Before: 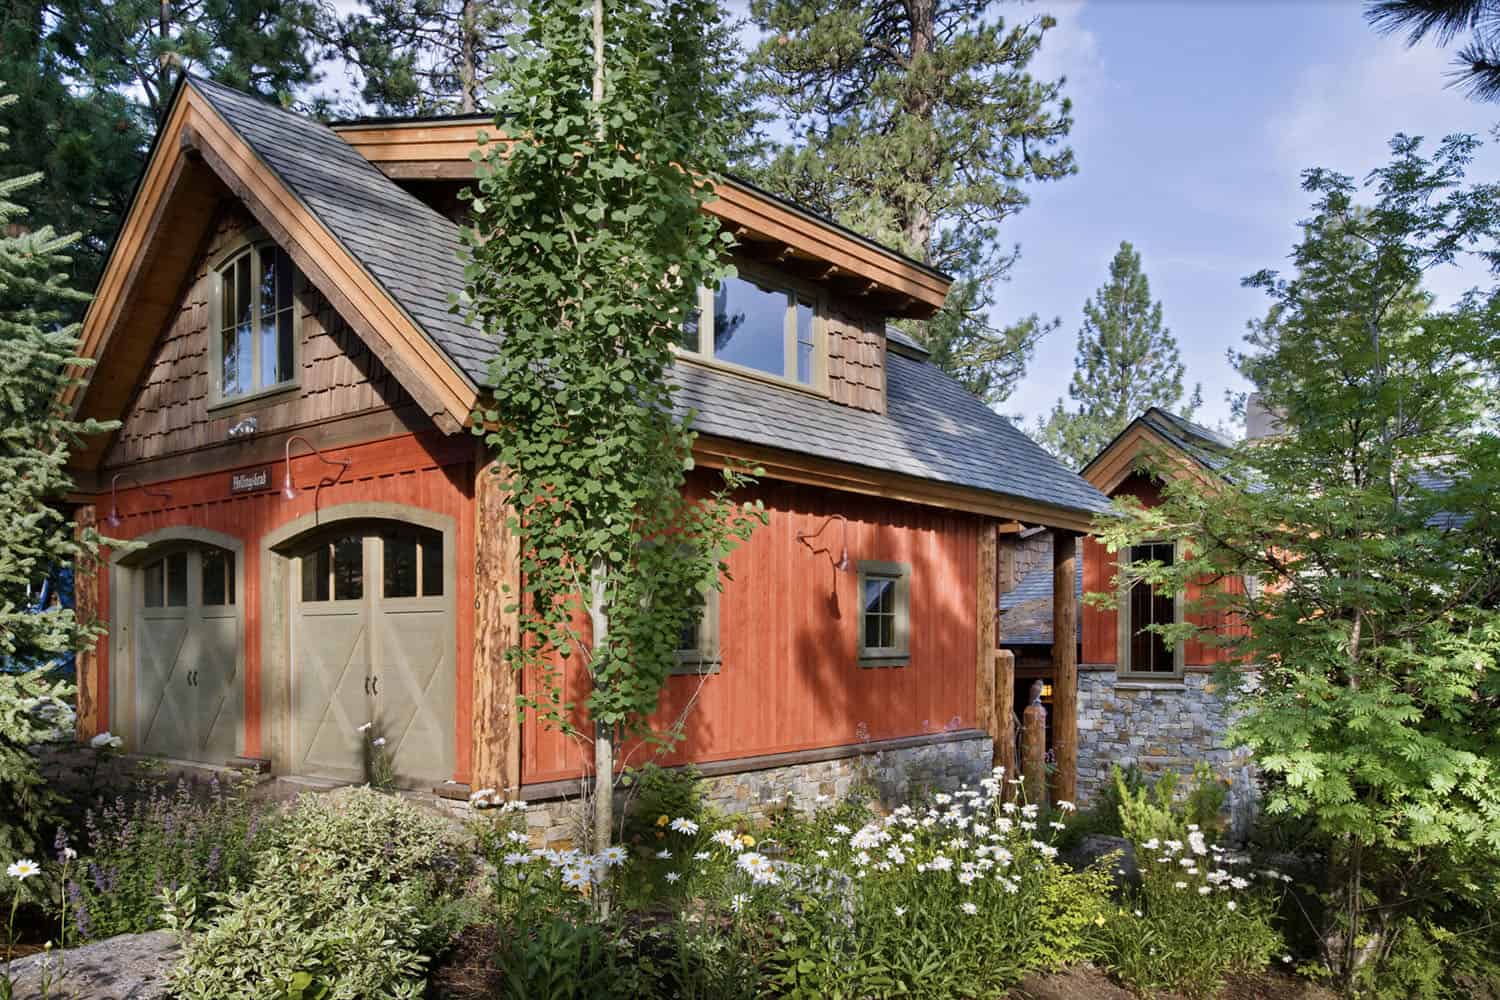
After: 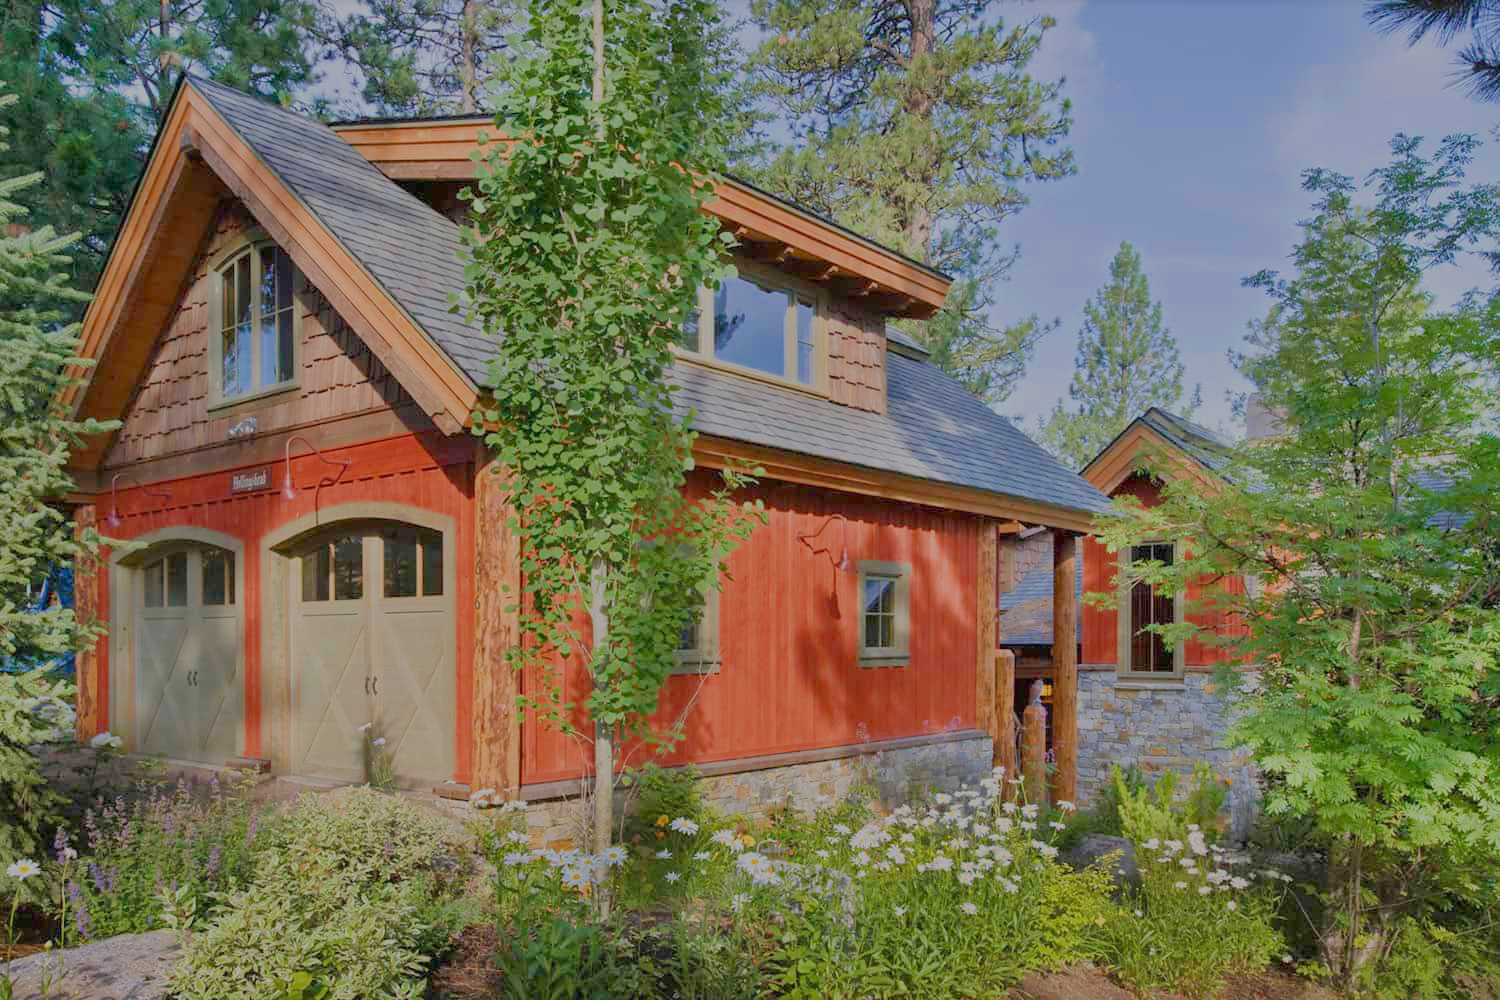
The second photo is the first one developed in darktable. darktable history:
filmic rgb: black relative exposure -14 EV, white relative exposure 8 EV, threshold 3 EV, hardness 3.74, latitude 50%, contrast 0.5, color science v5 (2021), contrast in shadows safe, contrast in highlights safe, enable highlight reconstruction true
exposure: black level correction 0, exposure 0.5 EV, compensate exposure bias true, compensate highlight preservation false
